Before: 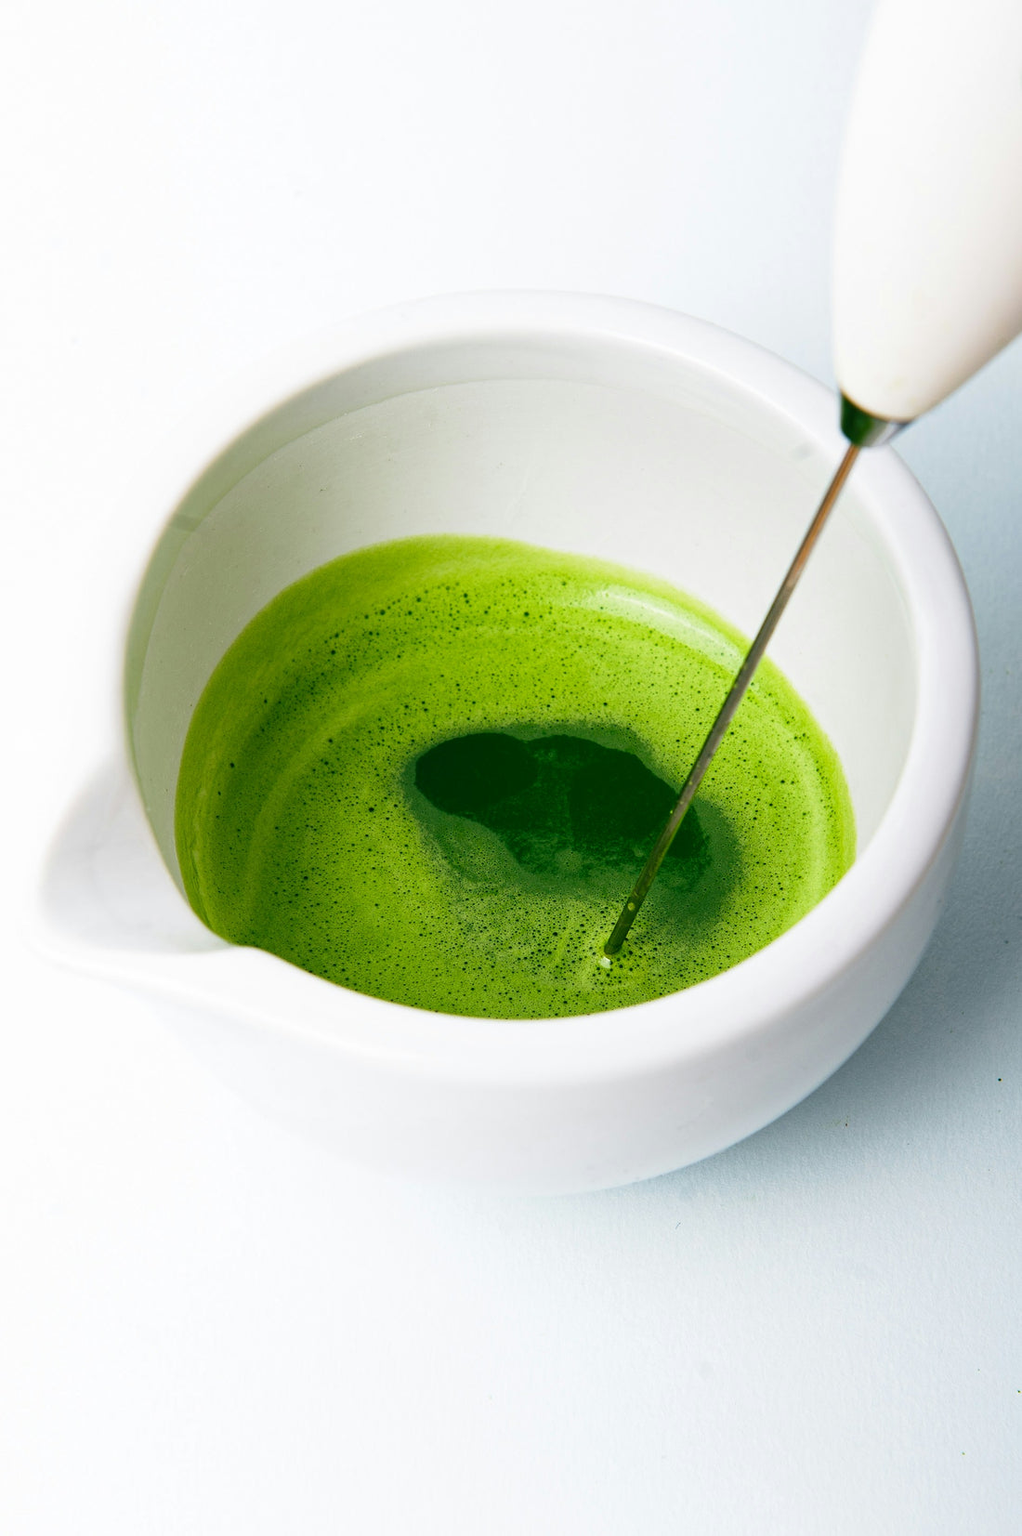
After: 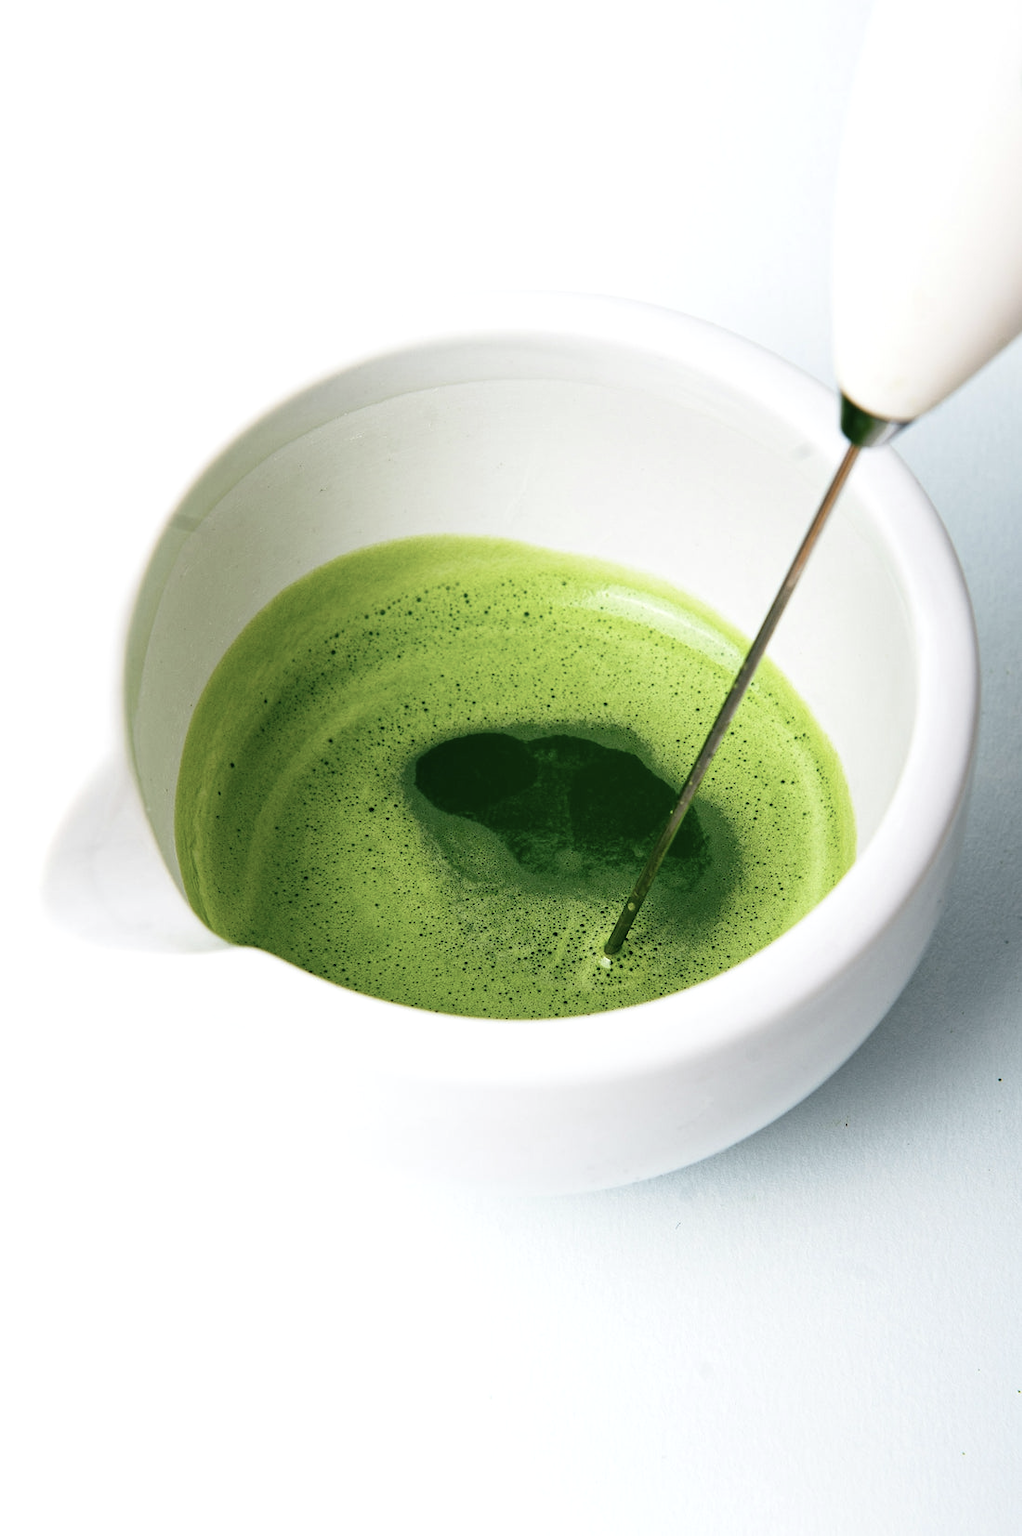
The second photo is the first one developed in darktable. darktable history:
levels: levels [0.016, 0.492, 0.969]
contrast brightness saturation: contrast 0.1, saturation -0.3
